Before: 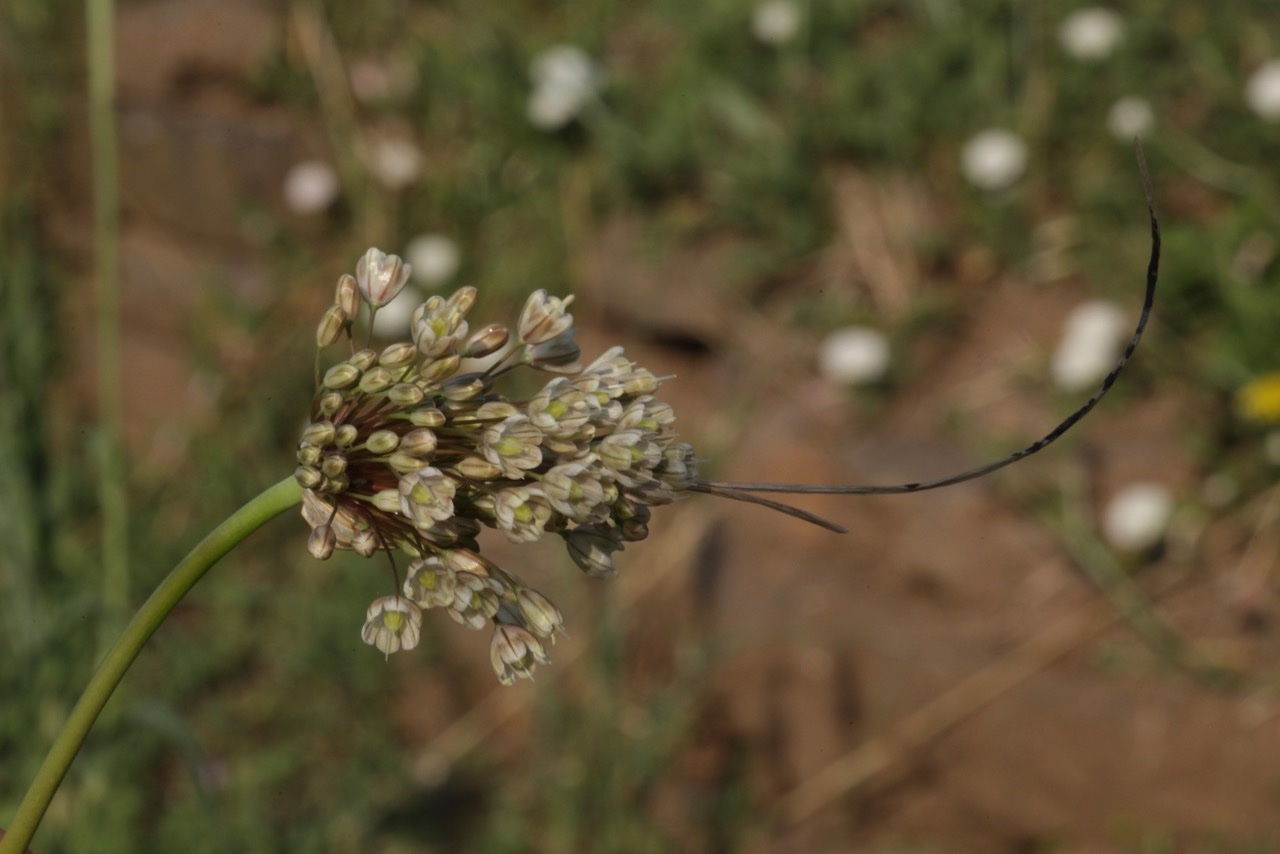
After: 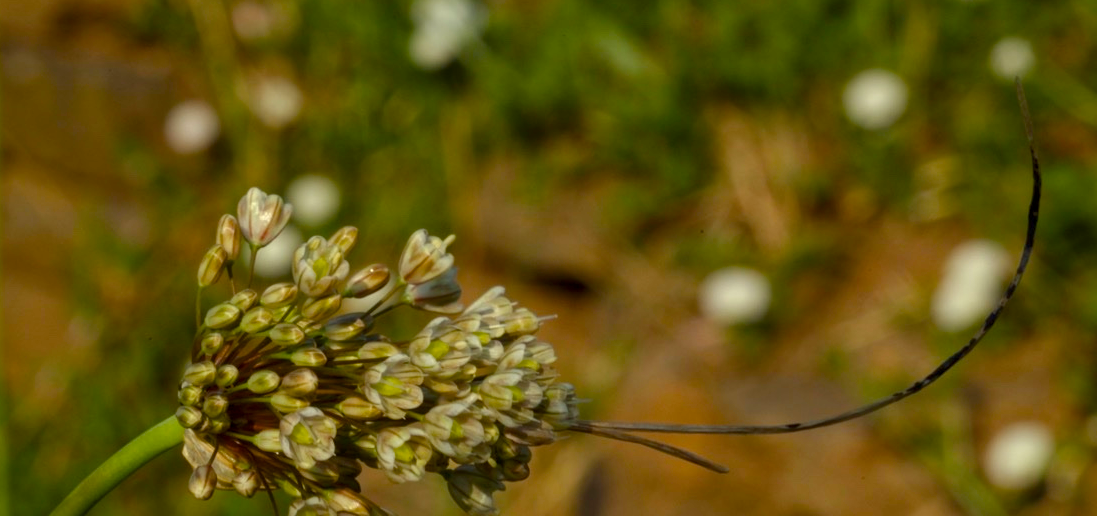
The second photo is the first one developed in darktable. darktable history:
color correction: highlights a* -7.83, highlights b* 3.73
local contrast: on, module defaults
color balance rgb: highlights gain › chroma 3.039%, highlights gain › hue 77.85°, linear chroma grading › global chroma 41.995%, perceptual saturation grading › global saturation 20%, perceptual saturation grading › highlights -25.001%, perceptual saturation grading › shadows 24.021%
crop and rotate: left 9.372%, top 7.158%, right 4.902%, bottom 32.317%
